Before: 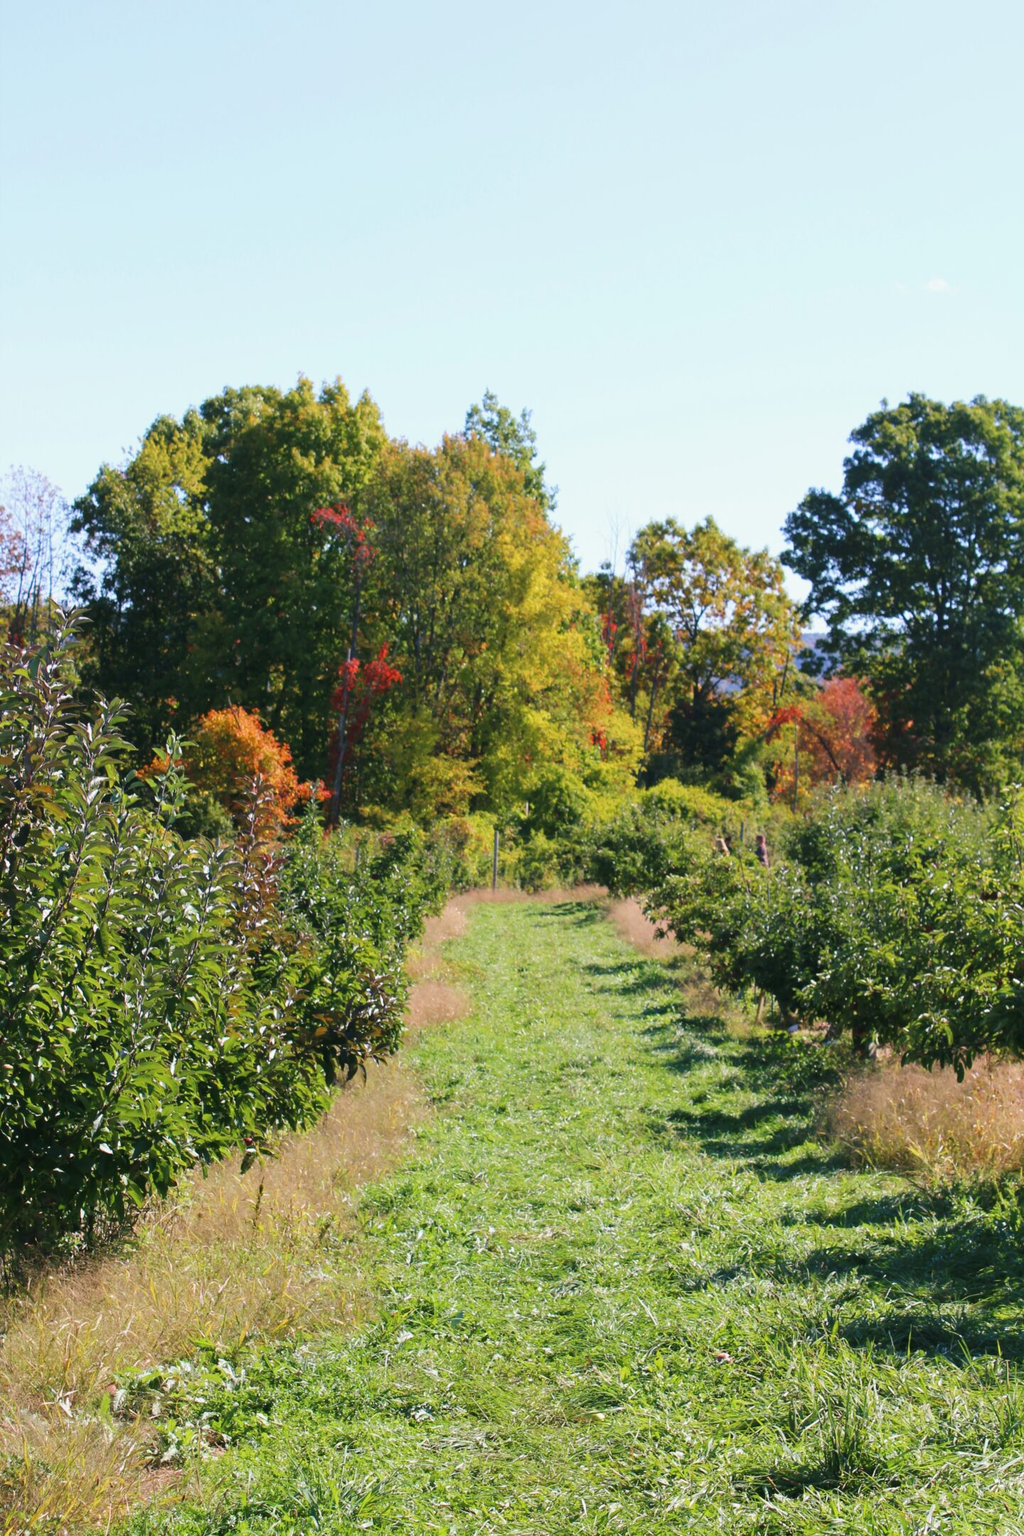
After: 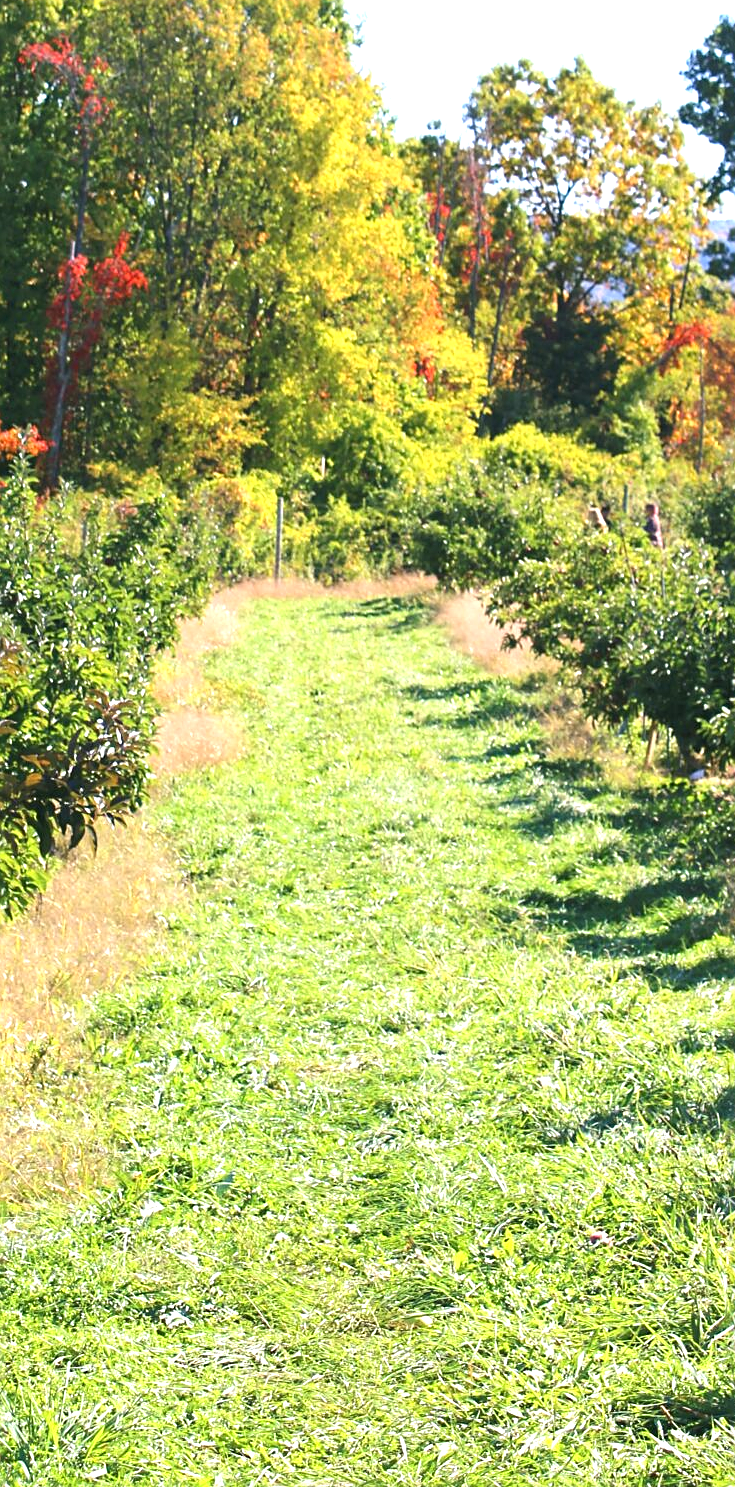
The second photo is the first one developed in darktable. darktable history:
crop and rotate: left 29.085%, top 31.144%, right 19.826%
sharpen: amount 0.465
exposure: black level correction 0, exposure 1.001 EV, compensate exposure bias true, compensate highlight preservation false
